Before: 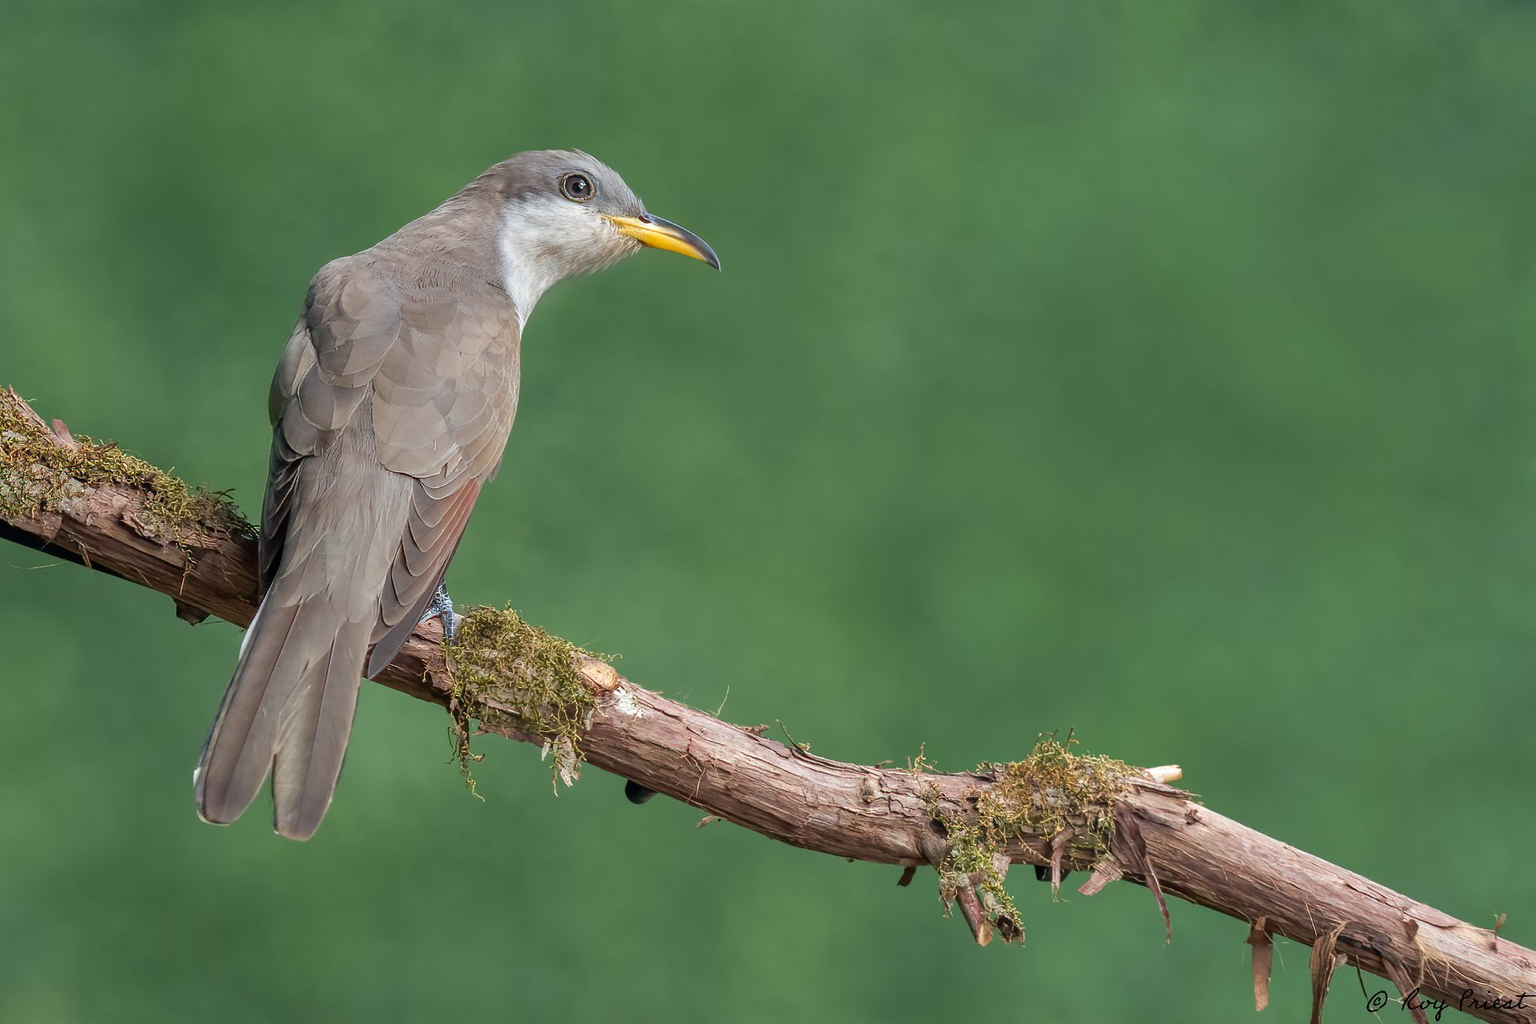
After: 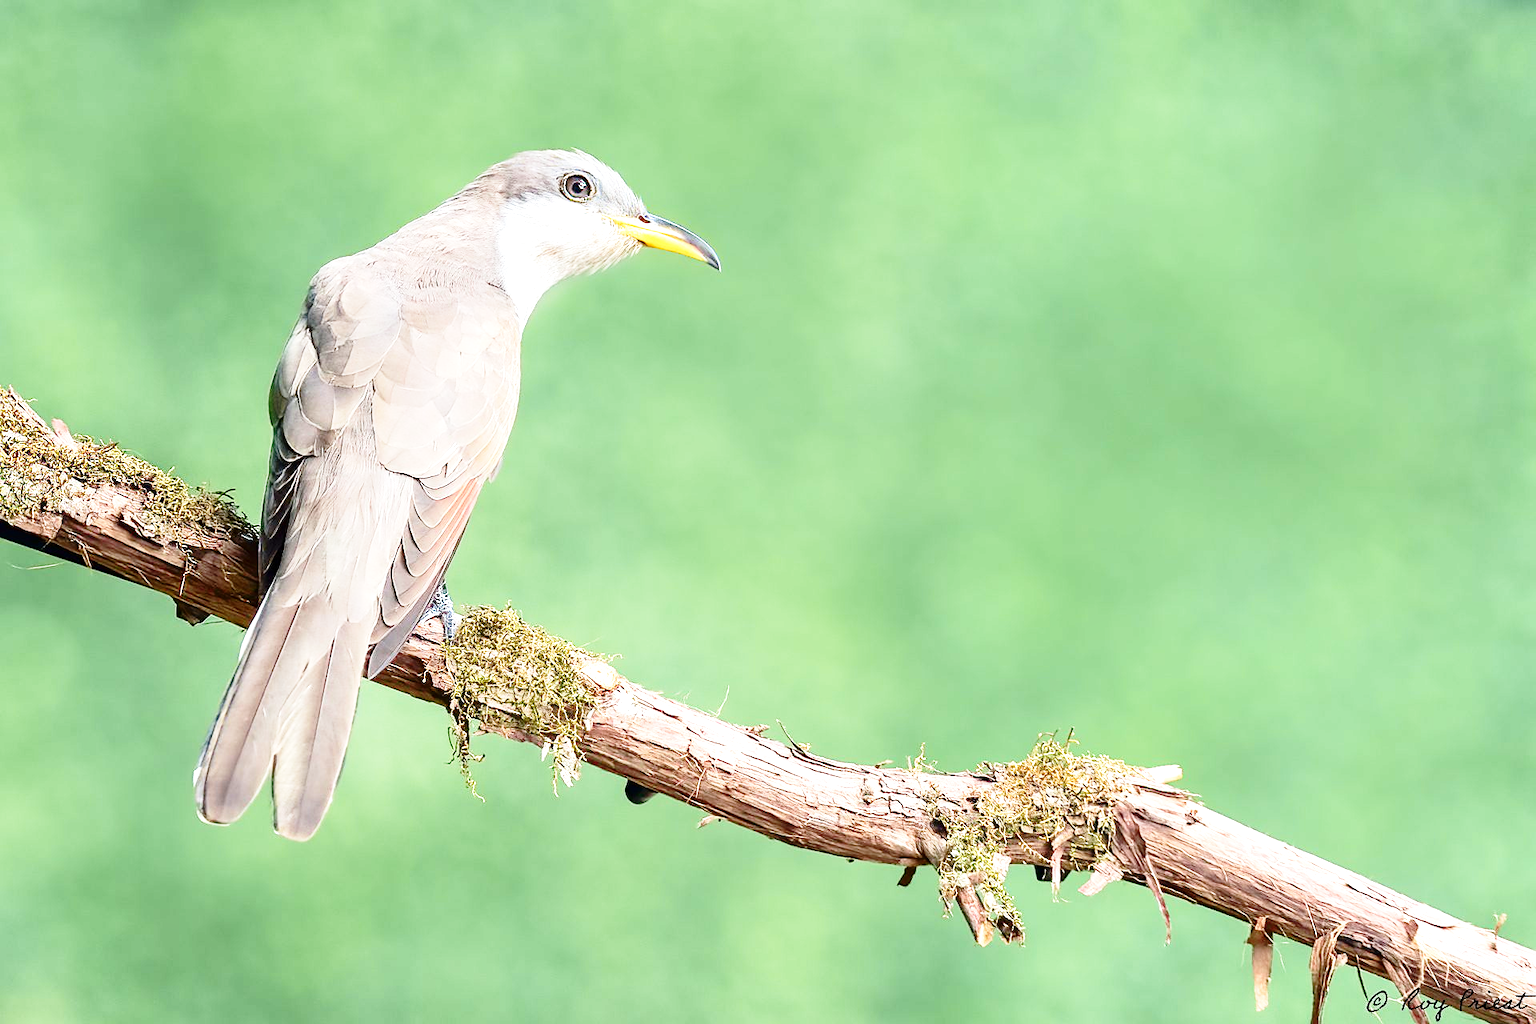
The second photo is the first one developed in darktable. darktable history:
base curve: curves: ch0 [(0, 0) (0.028, 0.03) (0.121, 0.232) (0.46, 0.748) (0.859, 0.968) (1, 1)], preserve colors none
sharpen: radius 1.856, amount 0.392, threshold 1.195
exposure: black level correction 0, exposure 1.199 EV, compensate highlight preservation false
contrast brightness saturation: contrast 0.066, brightness -0.132, saturation 0.052
shadows and highlights: shadows 0.048, highlights 38.3
